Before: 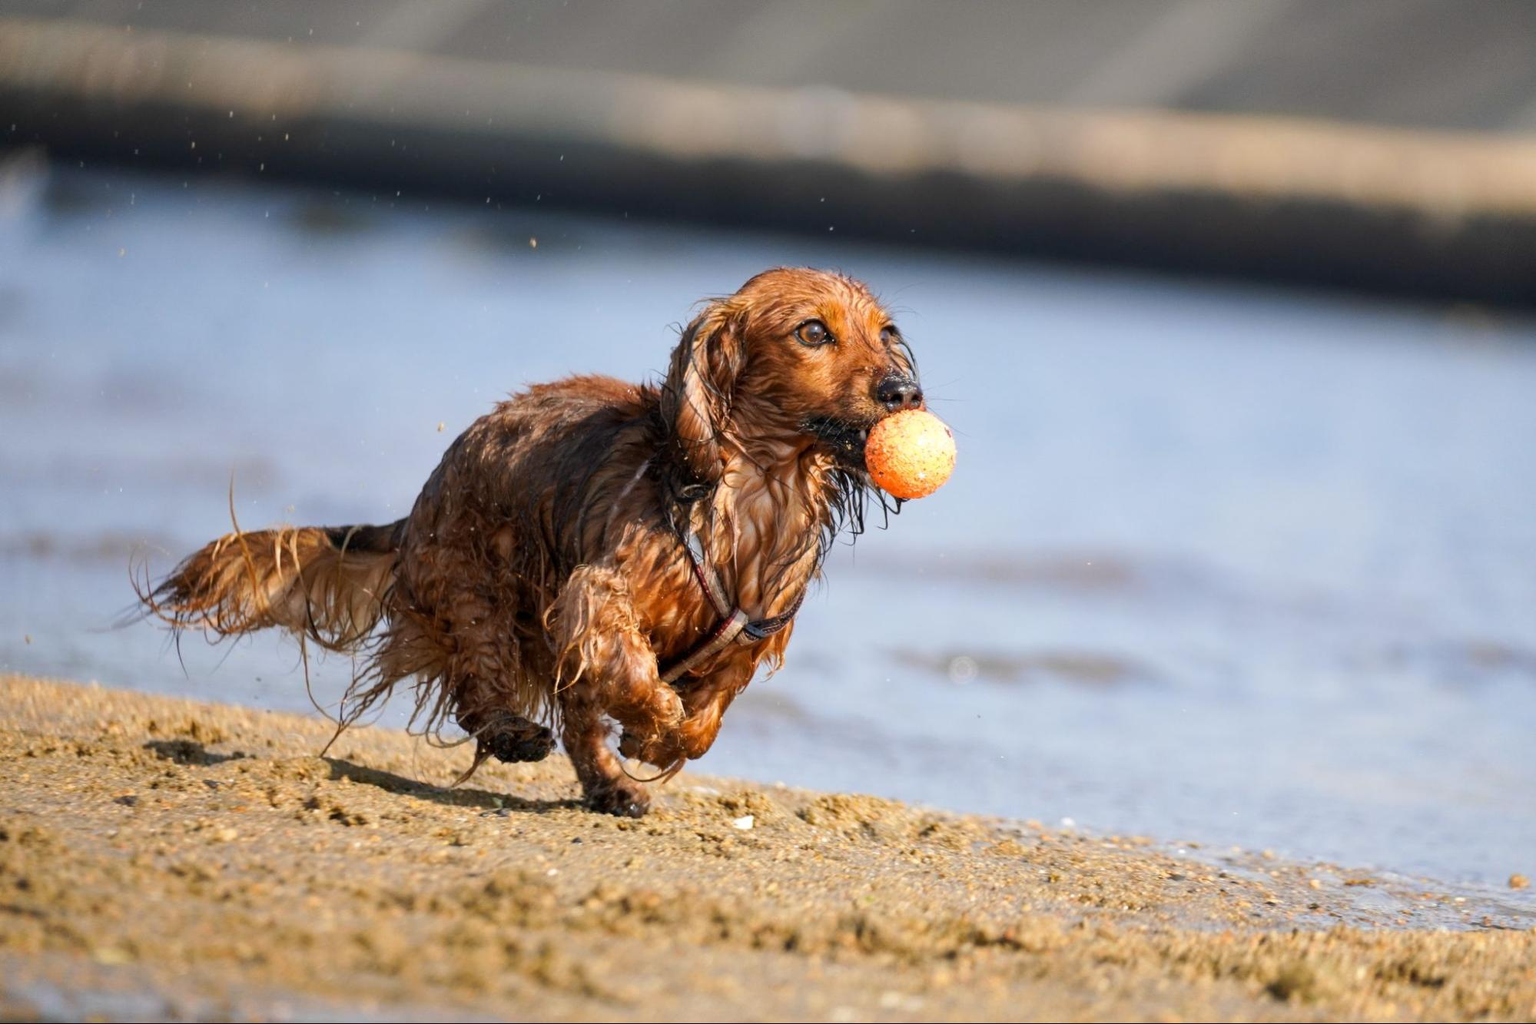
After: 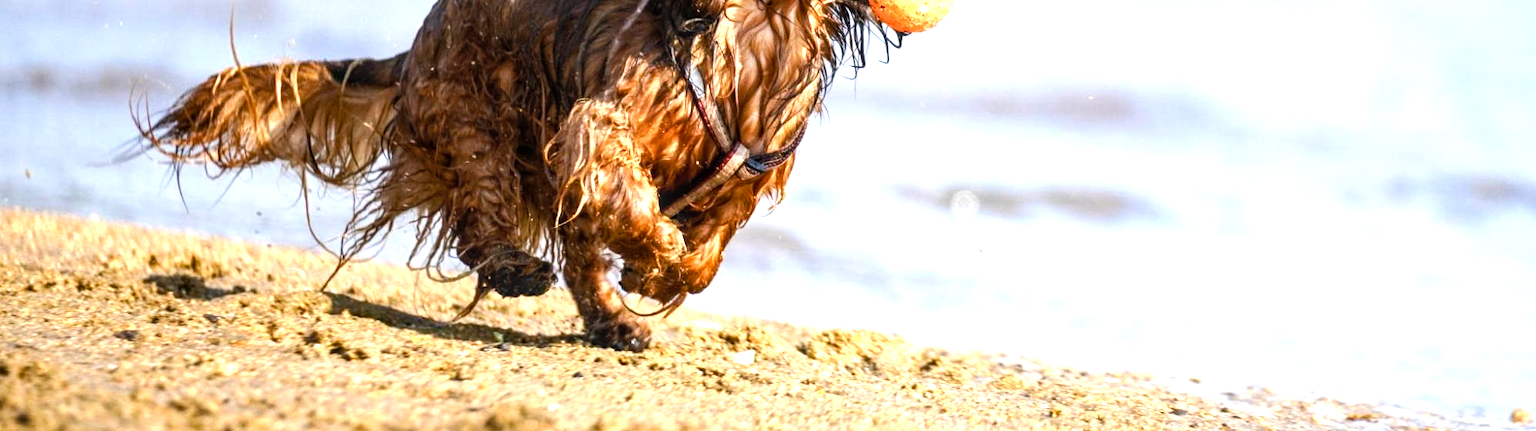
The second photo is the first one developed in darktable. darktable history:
crop: top 45.551%, bottom 12.262%
color balance rgb: shadows lift › luminance -20%, power › hue 72.24°, highlights gain › luminance 15%, global offset › hue 171.6°, perceptual saturation grading › highlights -15%, perceptual saturation grading › shadows 25%, global vibrance 30%, contrast 10%
local contrast: on, module defaults
exposure: exposure 0.564 EV, compensate highlight preservation false
